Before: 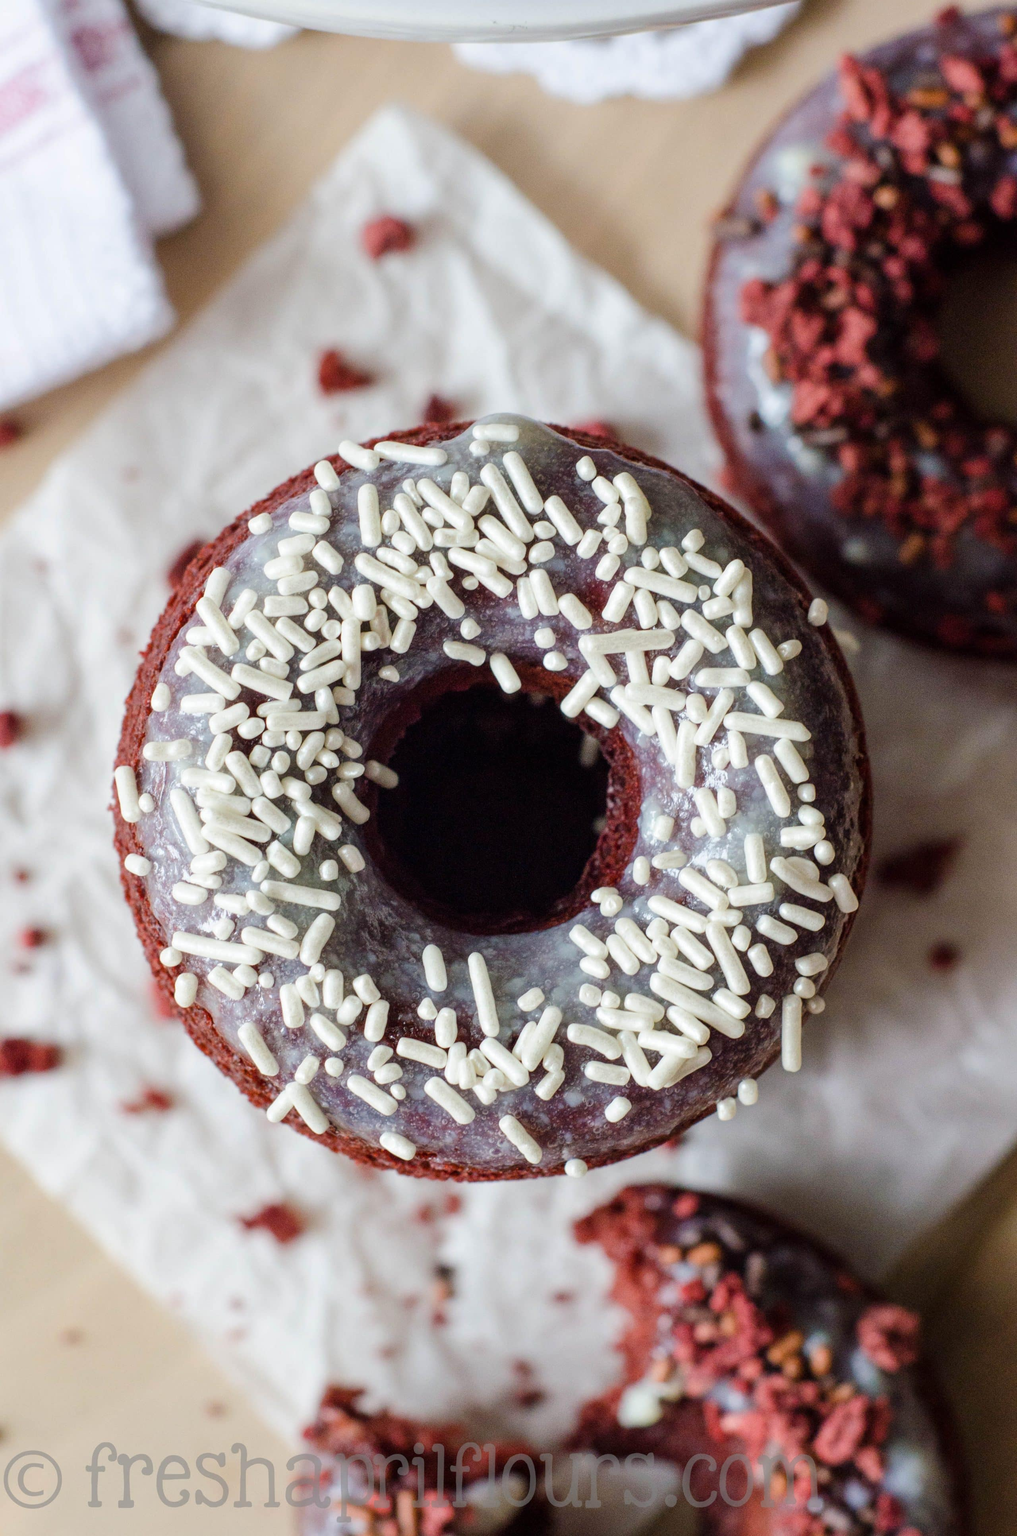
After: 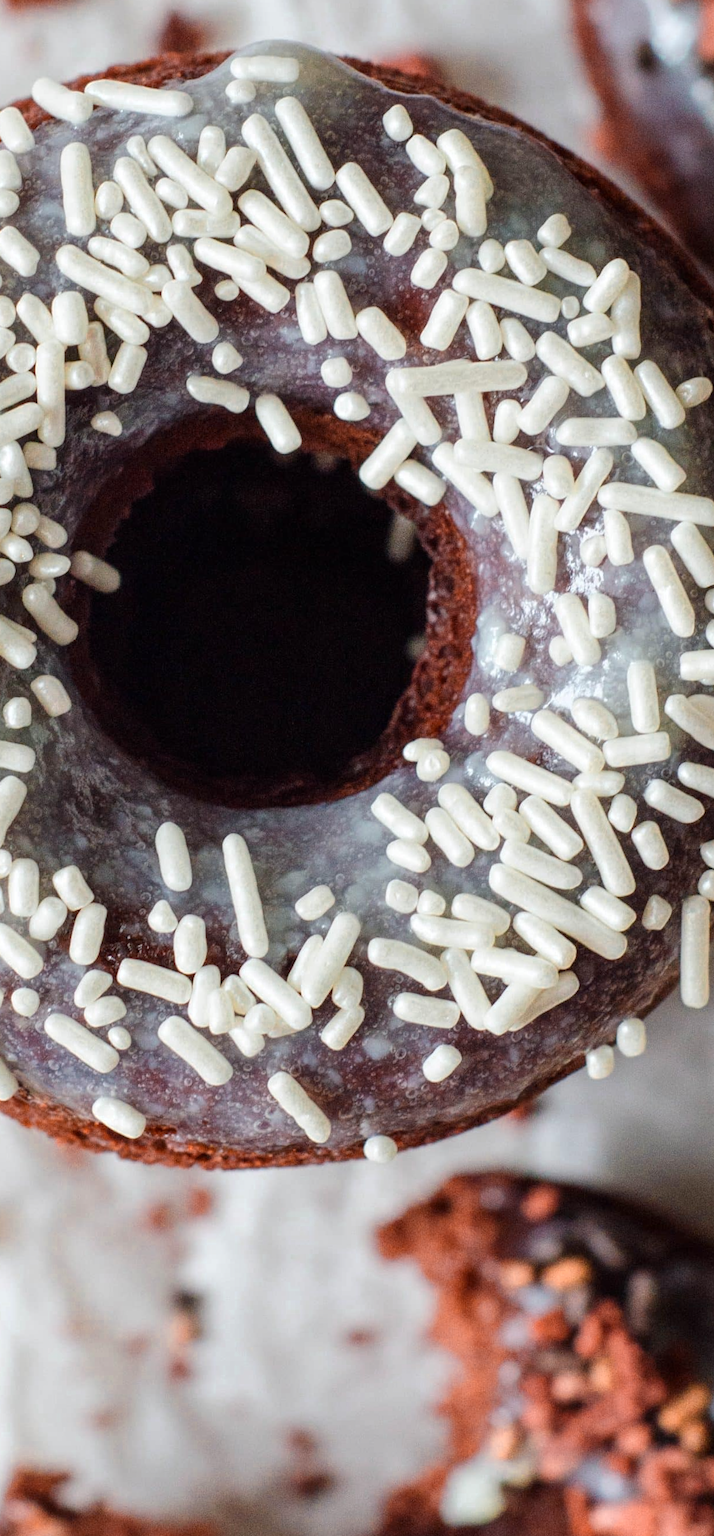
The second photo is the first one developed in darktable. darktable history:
crop: left 31.379%, top 24.658%, right 20.326%, bottom 6.628%
color zones: curves: ch0 [(0.018, 0.548) (0.197, 0.654) (0.425, 0.447) (0.605, 0.658) (0.732, 0.579)]; ch1 [(0.105, 0.531) (0.224, 0.531) (0.386, 0.39) (0.618, 0.456) (0.732, 0.456) (0.956, 0.421)]; ch2 [(0.039, 0.583) (0.215, 0.465) (0.399, 0.544) (0.465, 0.548) (0.614, 0.447) (0.724, 0.43) (0.882, 0.623) (0.956, 0.632)]
rotate and perspective: rotation 0.174°, lens shift (vertical) 0.013, lens shift (horizontal) 0.019, shear 0.001, automatic cropping original format, crop left 0.007, crop right 0.991, crop top 0.016, crop bottom 0.997
